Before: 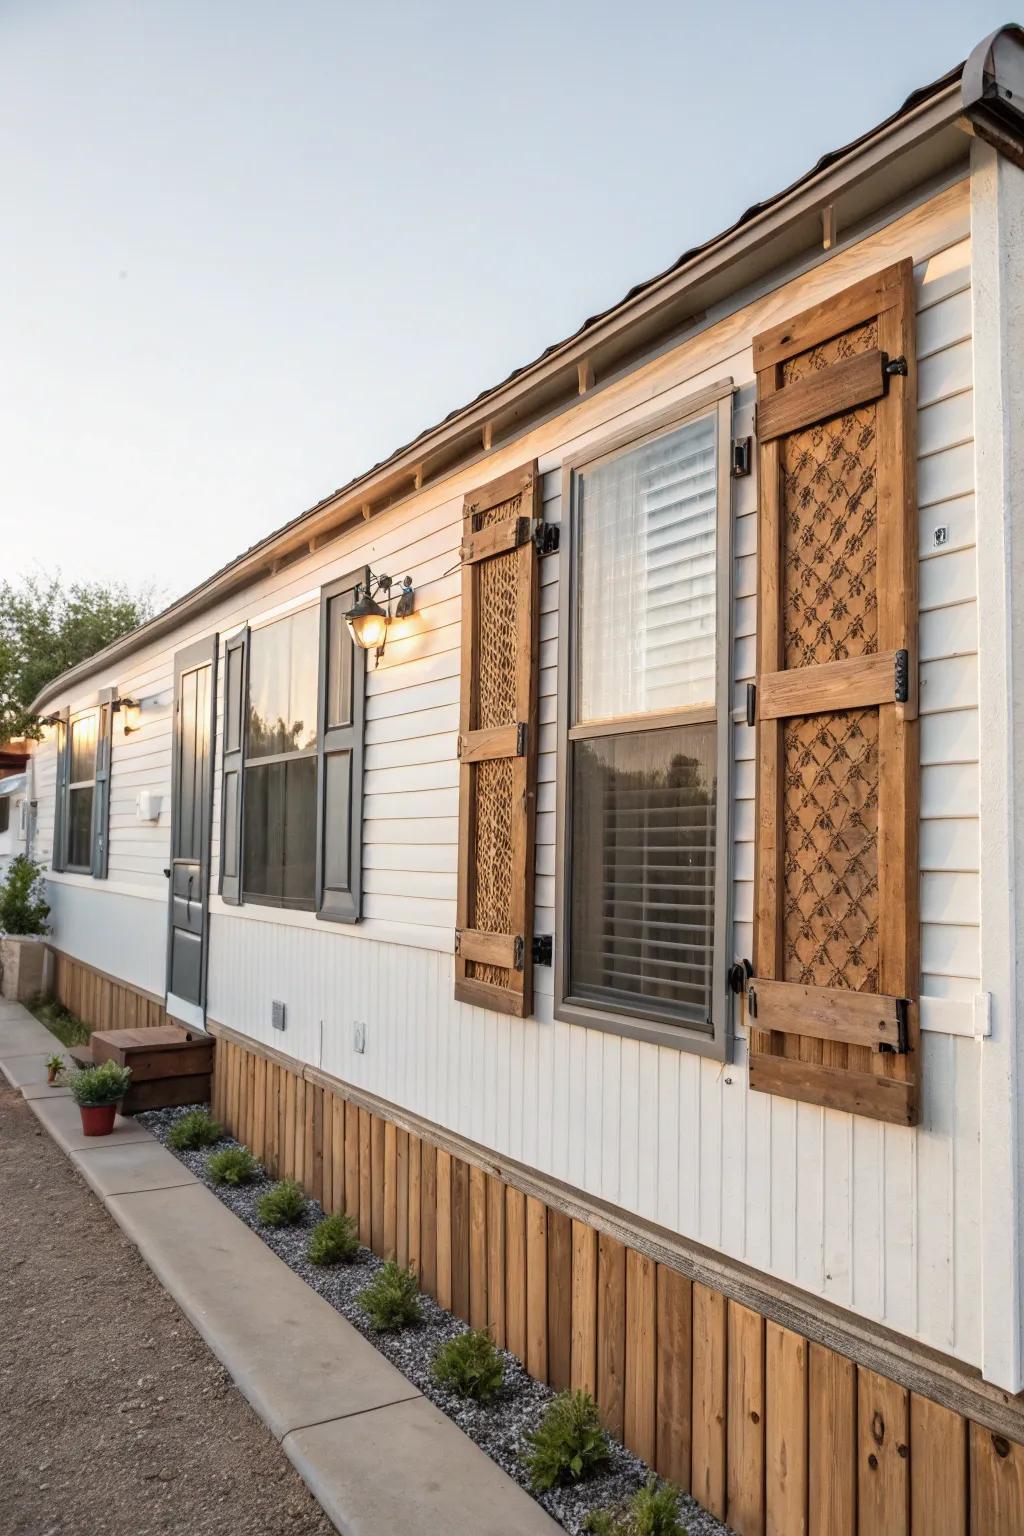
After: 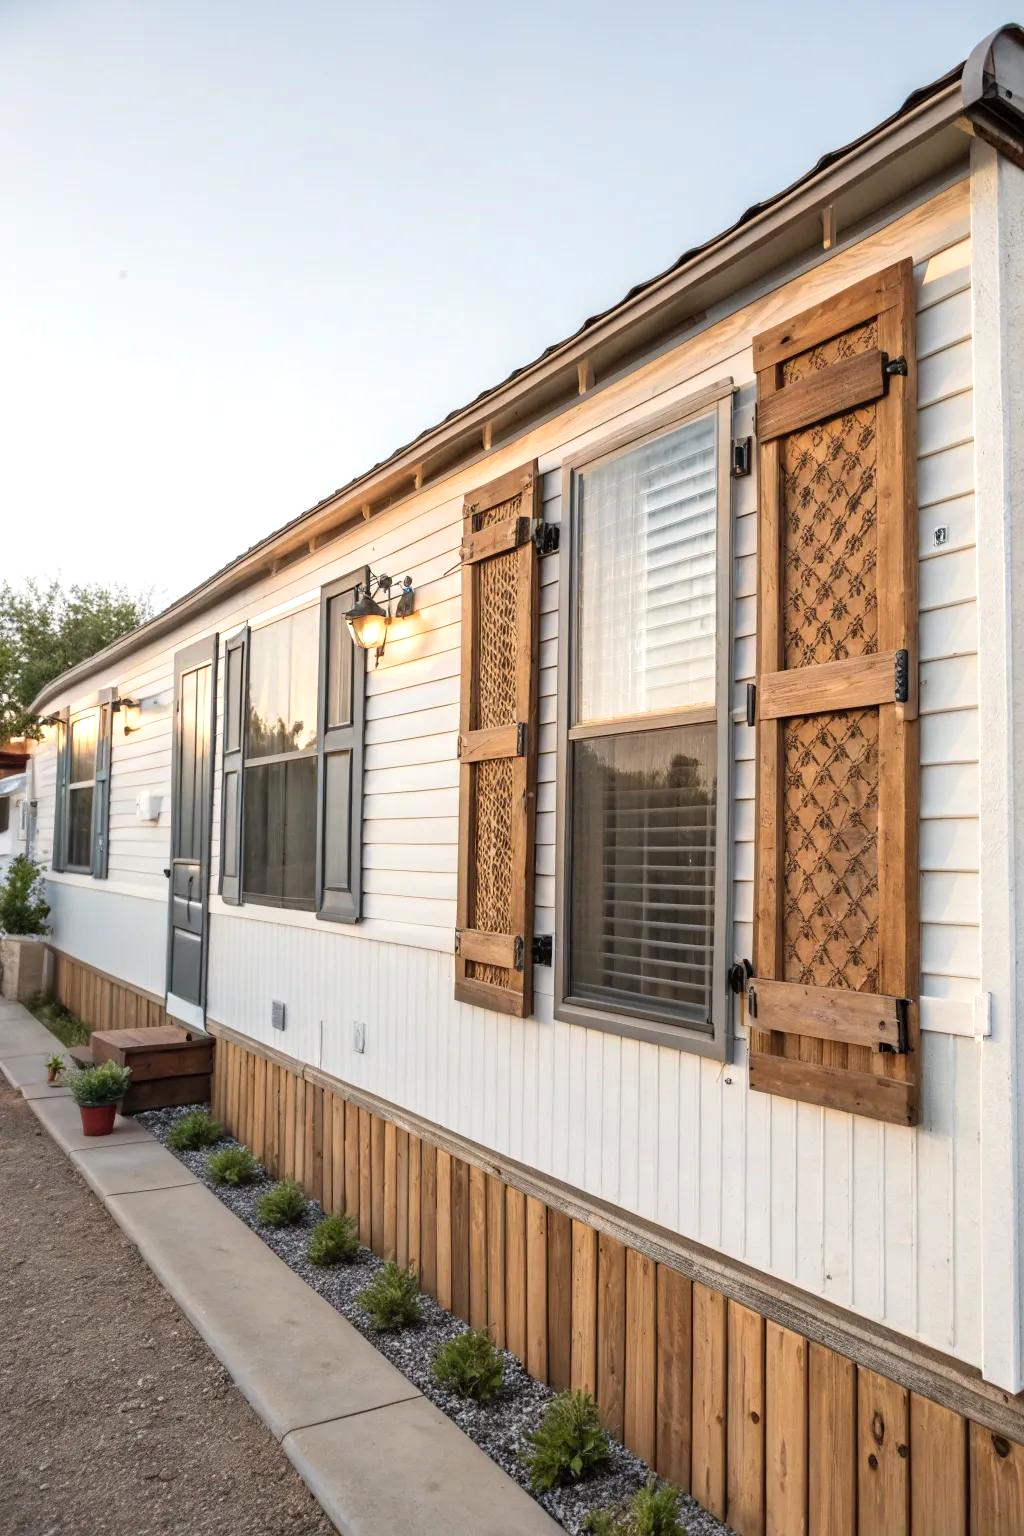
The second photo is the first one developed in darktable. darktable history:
exposure: exposure 0.213 EV, compensate highlight preservation false
